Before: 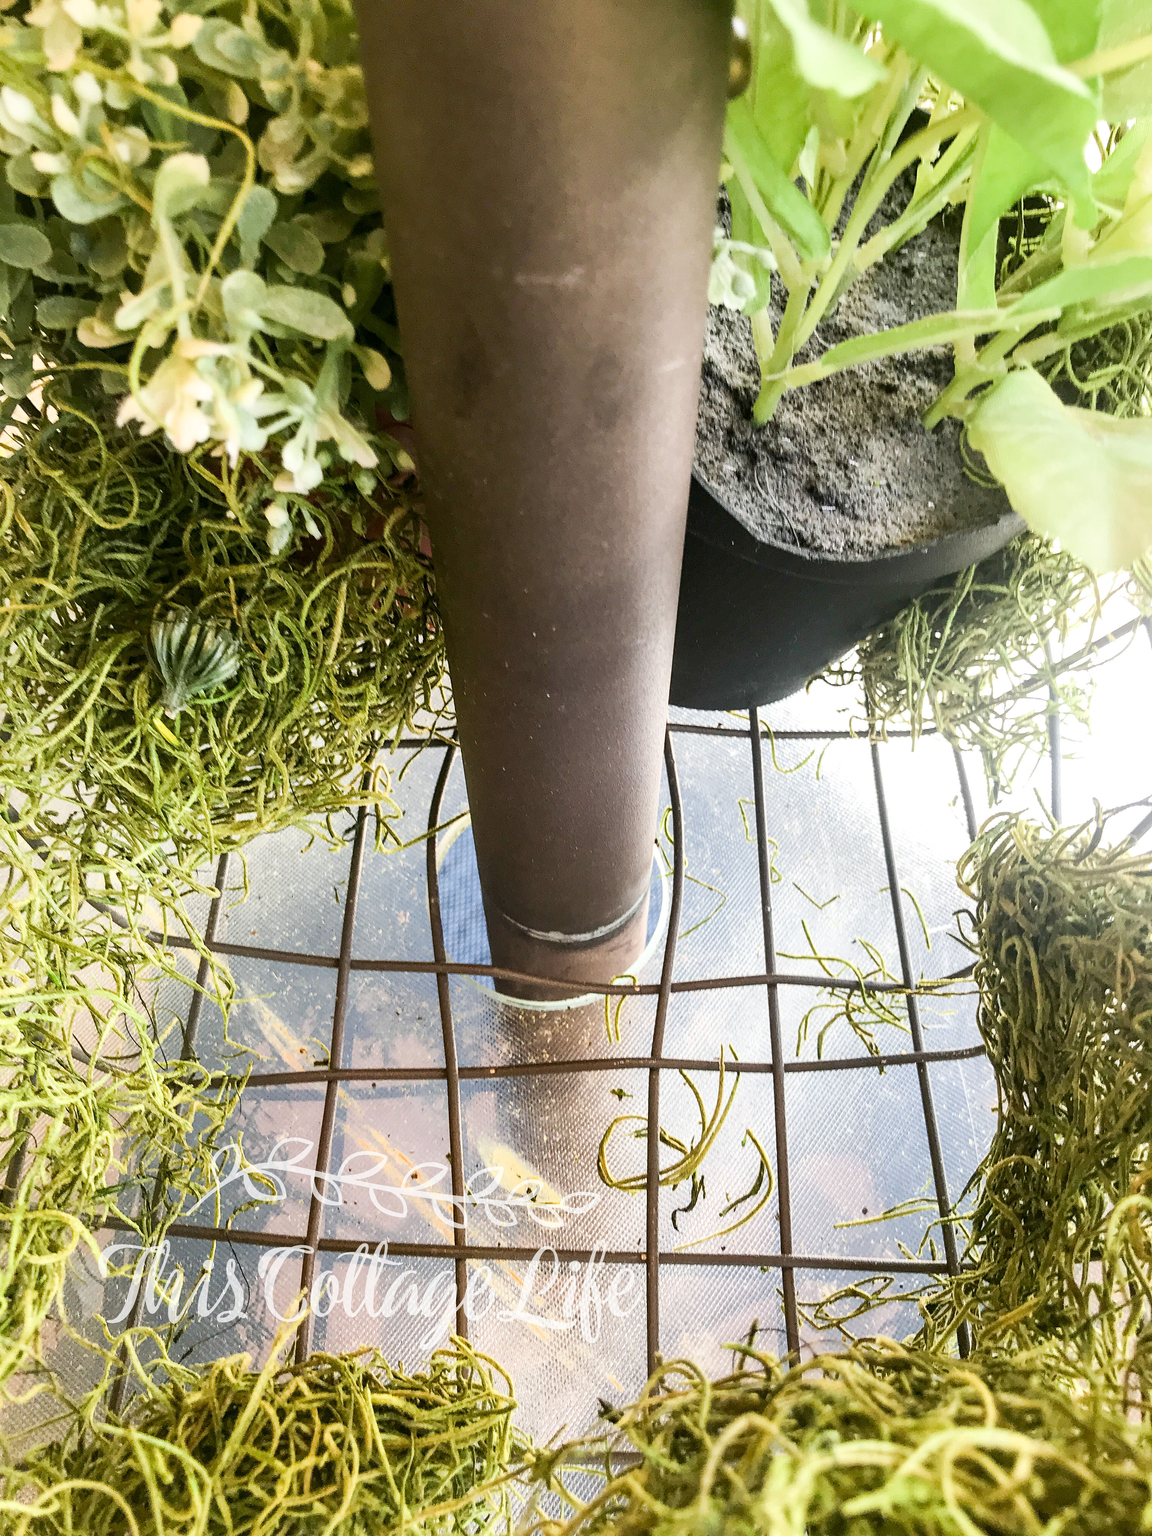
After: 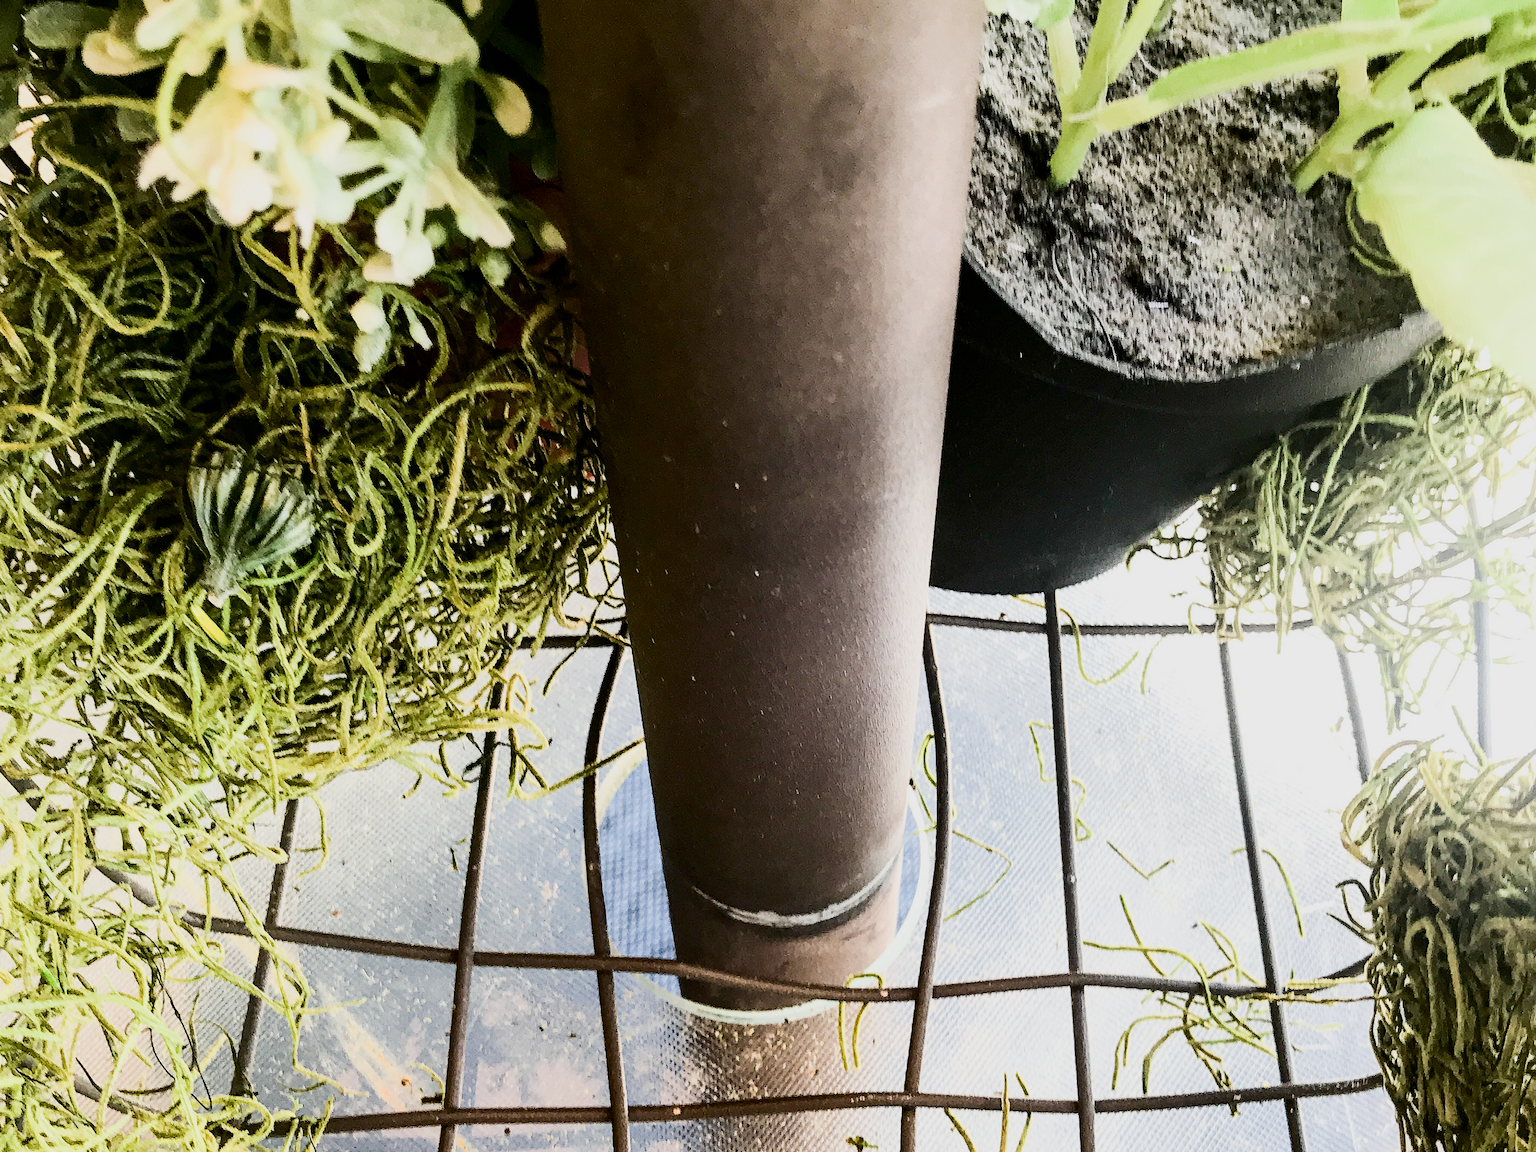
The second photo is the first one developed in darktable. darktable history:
filmic rgb: black relative exposure -7.65 EV, white relative exposure 4.56 EV, hardness 3.61
crop: left 1.744%, top 19.225%, right 5.069%, bottom 28.357%
contrast brightness saturation: contrast 0.28
